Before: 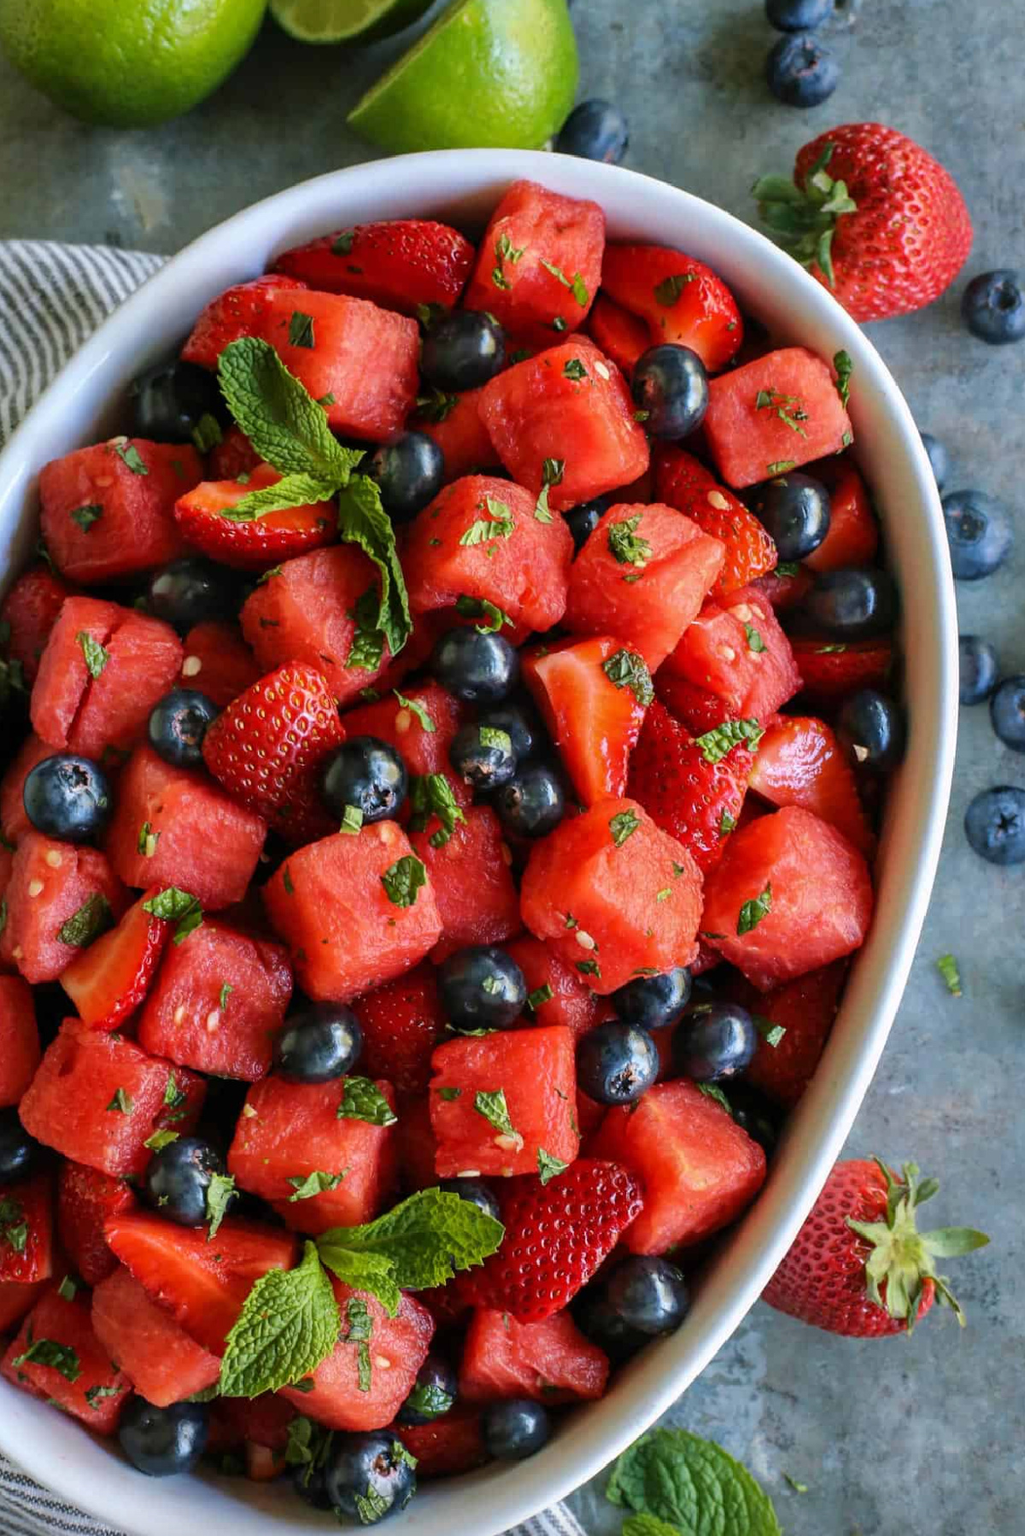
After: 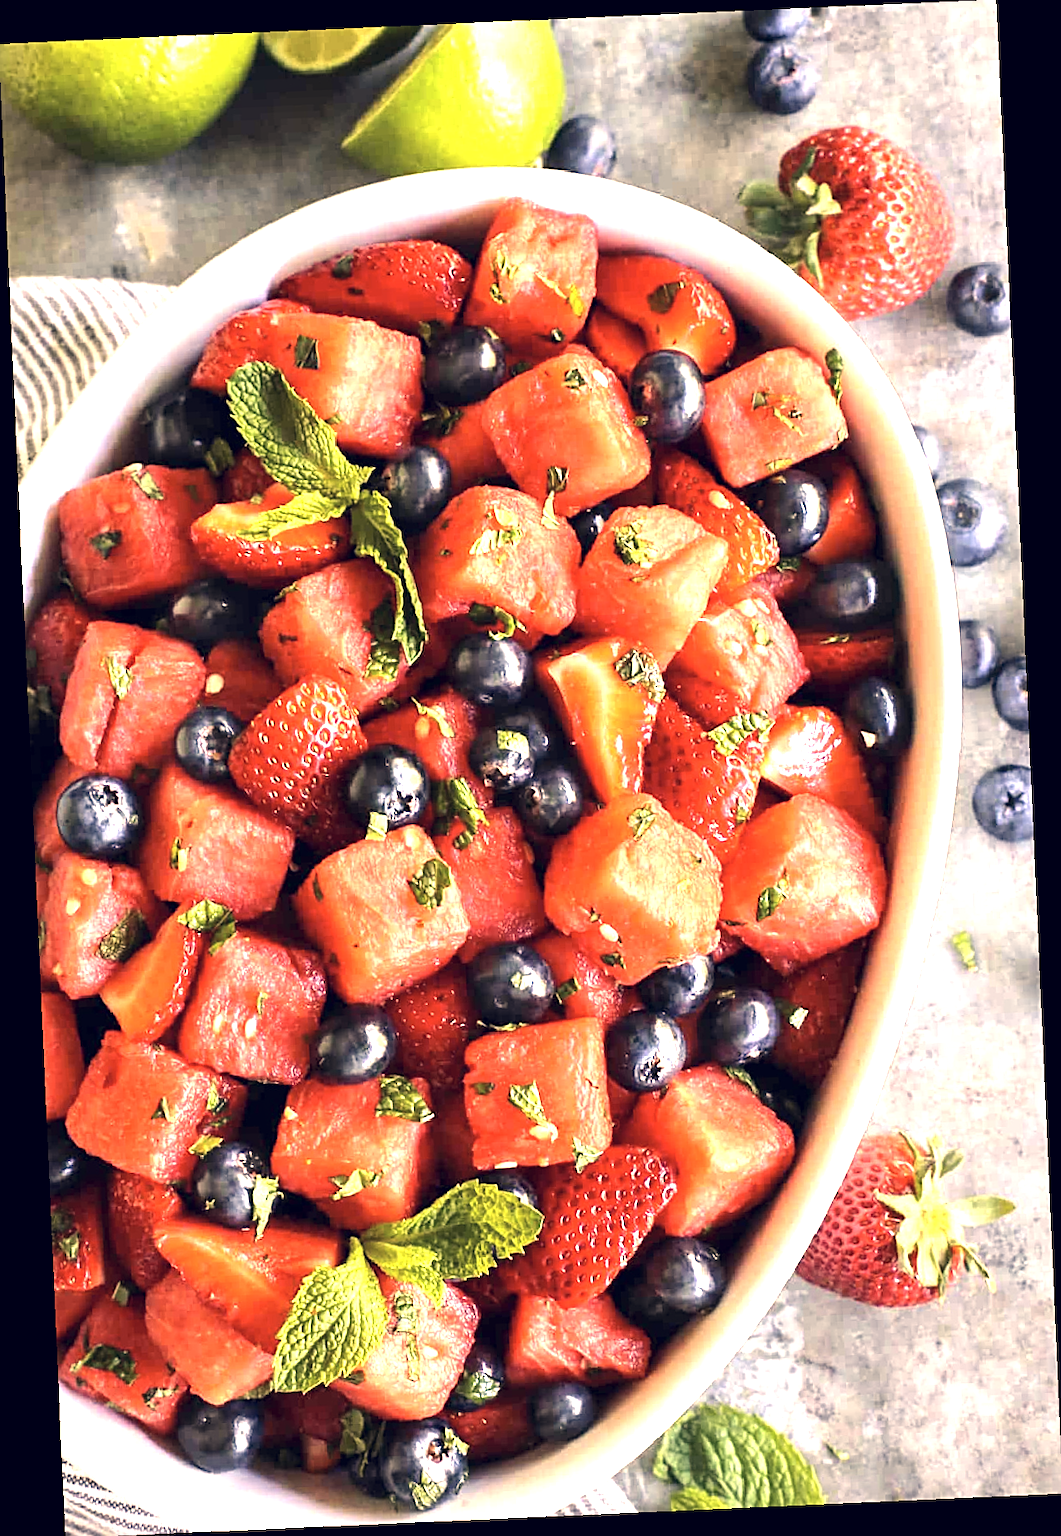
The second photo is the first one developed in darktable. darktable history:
exposure: exposure 1.5 EV, compensate highlight preservation false
tone equalizer: -8 EV -0.417 EV, -7 EV -0.389 EV, -6 EV -0.333 EV, -5 EV -0.222 EV, -3 EV 0.222 EV, -2 EV 0.333 EV, -1 EV 0.389 EV, +0 EV 0.417 EV, edges refinement/feathering 500, mask exposure compensation -1.57 EV, preserve details no
color correction: highlights a* 19.59, highlights b* 27.49, shadows a* 3.46, shadows b* -17.28, saturation 0.73
crop and rotate: left 0.126%
sharpen: on, module defaults
local contrast: mode bilateral grid, contrast 10, coarseness 25, detail 110%, midtone range 0.2
rotate and perspective: rotation -2.56°, automatic cropping off
